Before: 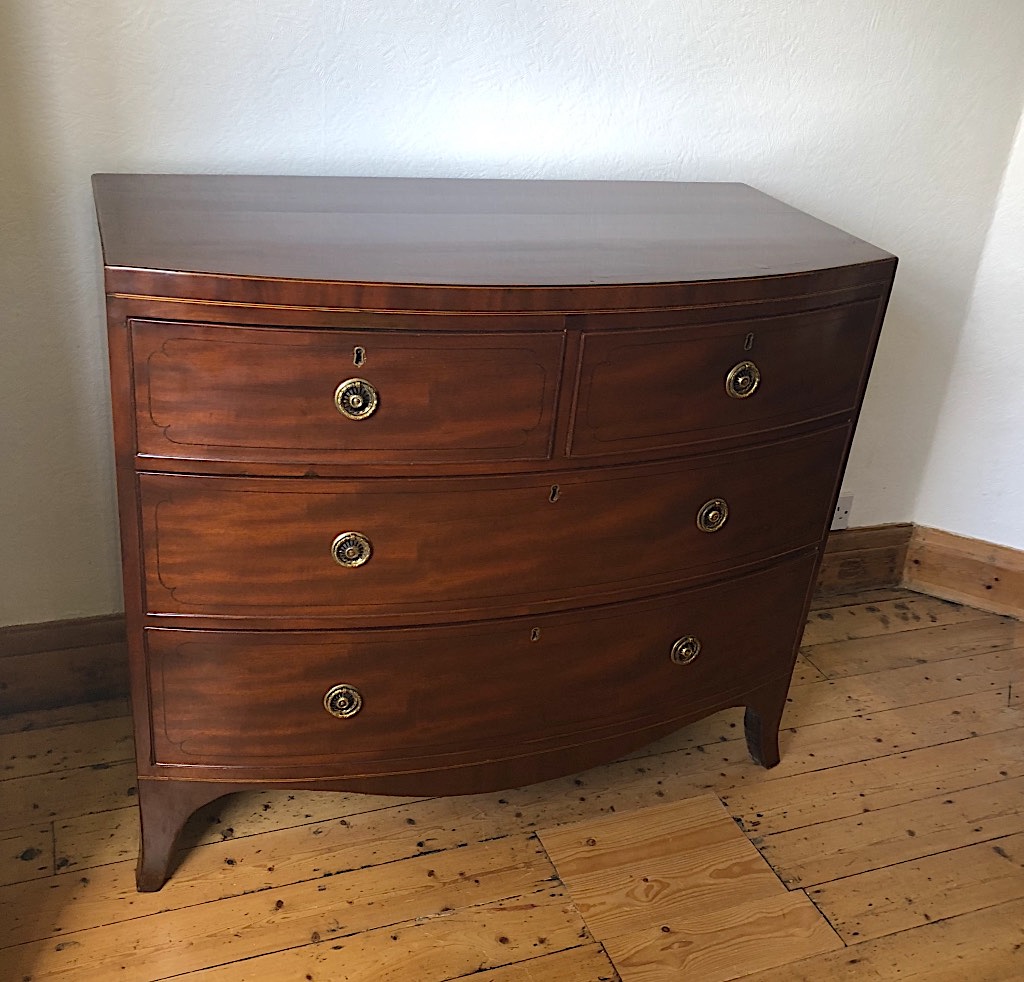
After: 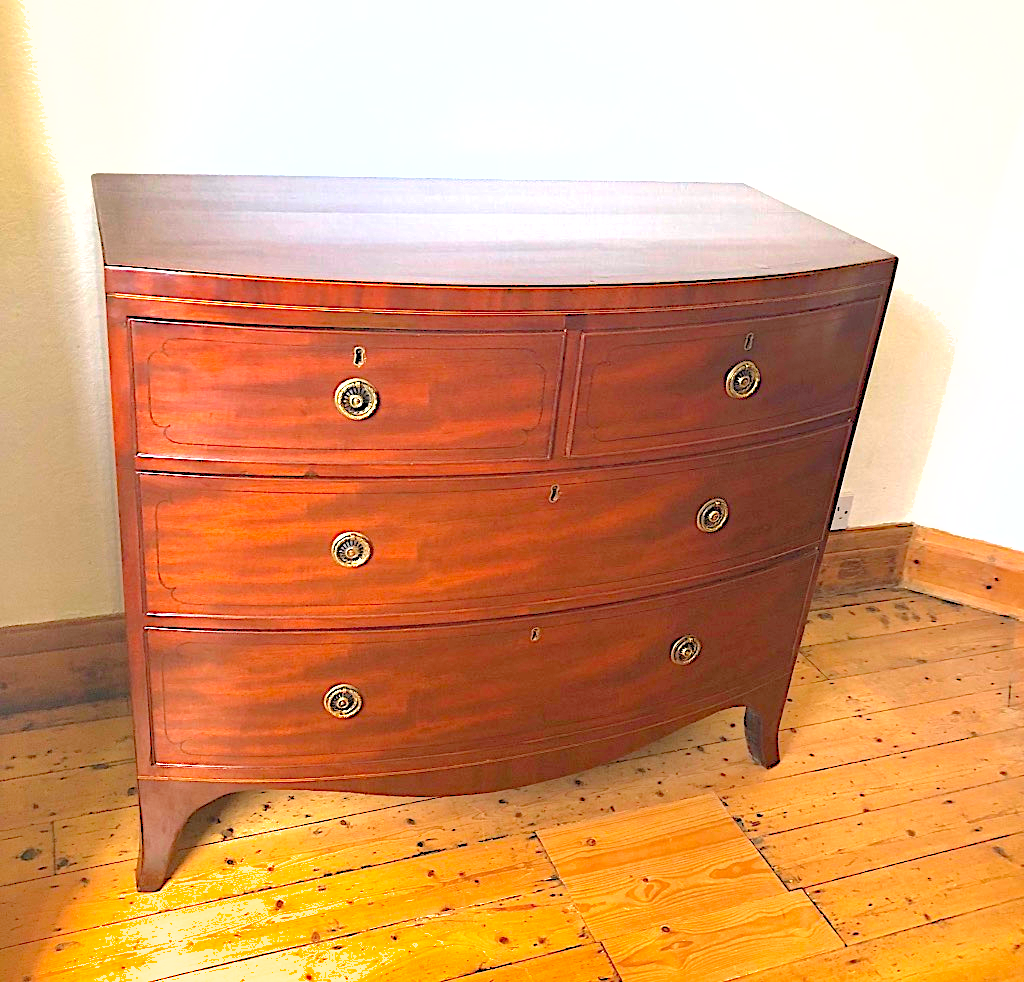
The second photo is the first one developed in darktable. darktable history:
shadows and highlights: on, module defaults
tone equalizer: on, module defaults
exposure: black level correction 0, exposure 1.015 EV, compensate exposure bias true, compensate highlight preservation false
levels: levels [0.036, 0.364, 0.827]
haze removal: compatibility mode true, adaptive false
